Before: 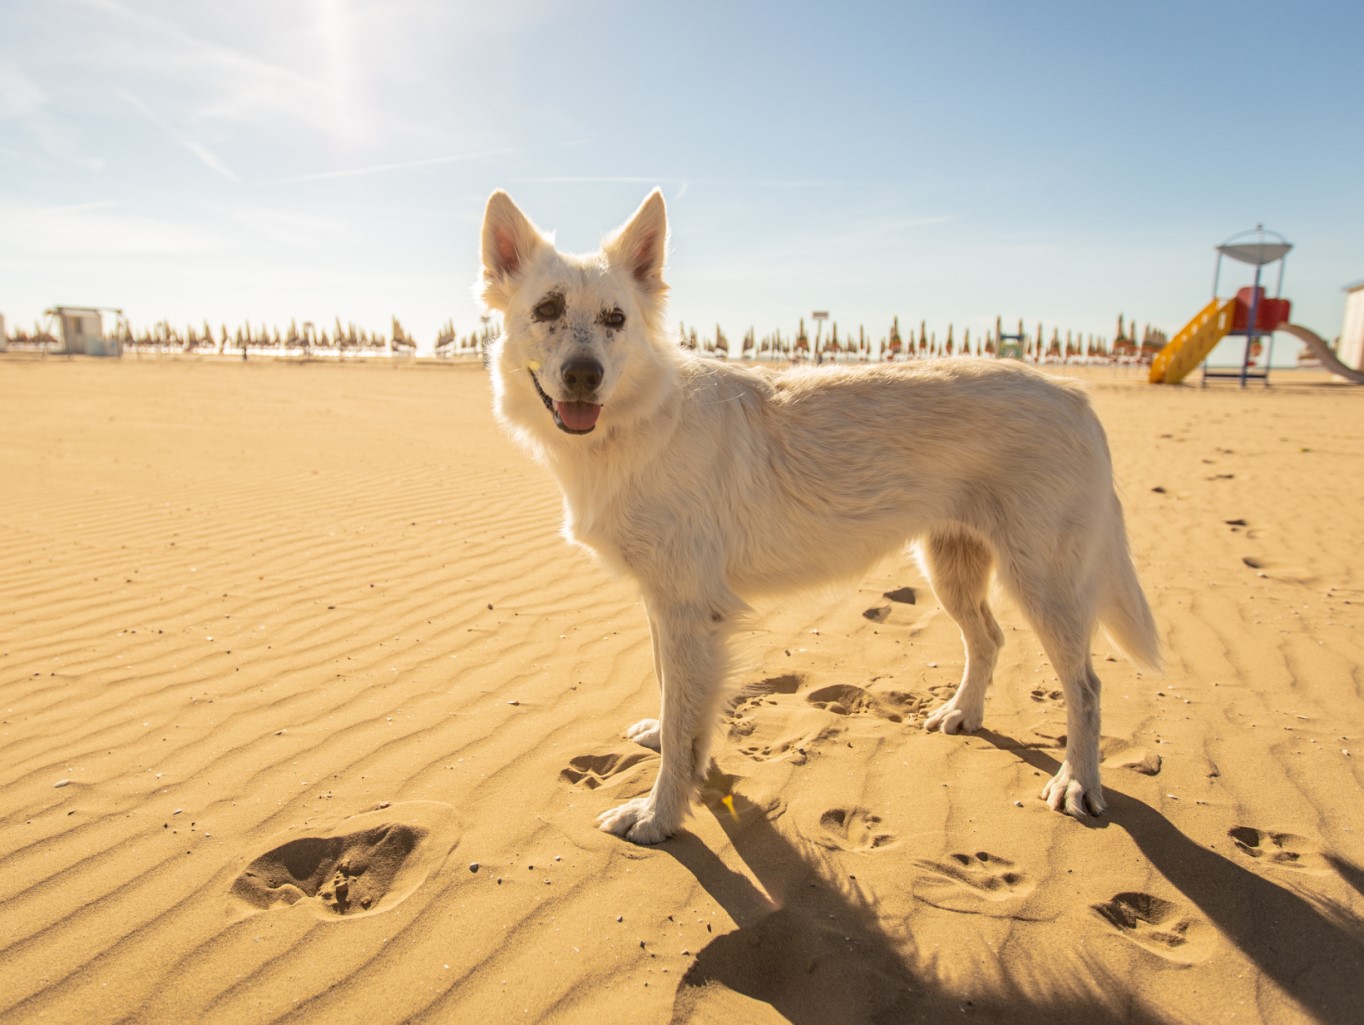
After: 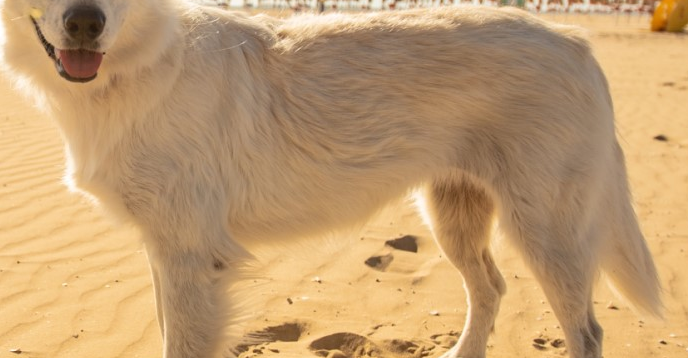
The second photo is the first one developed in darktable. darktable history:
contrast brightness saturation: contrast 0.053
crop: left 36.564%, top 34.358%, right 12.98%, bottom 30.618%
